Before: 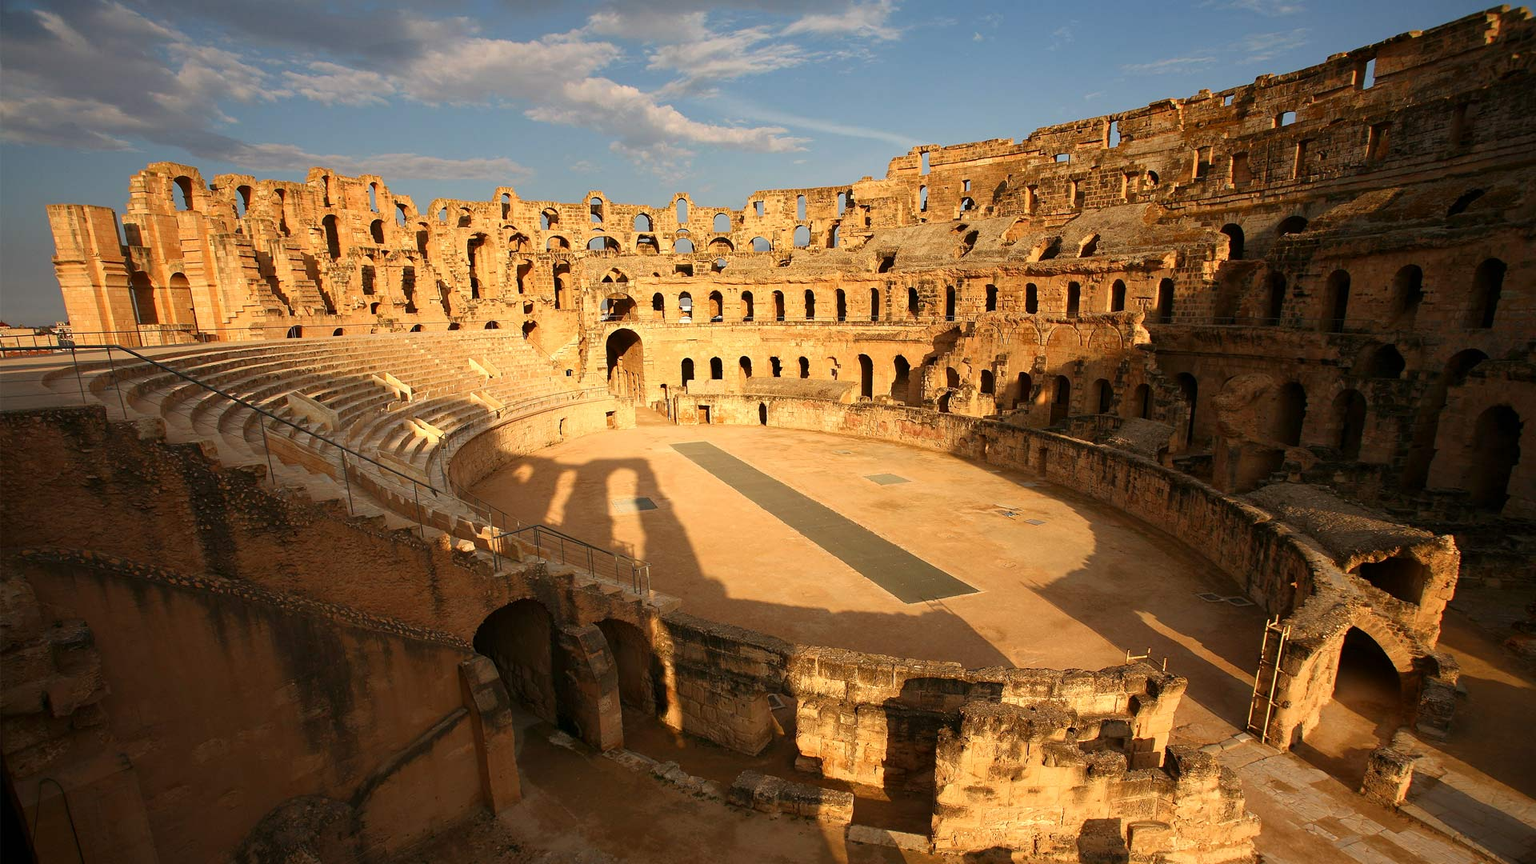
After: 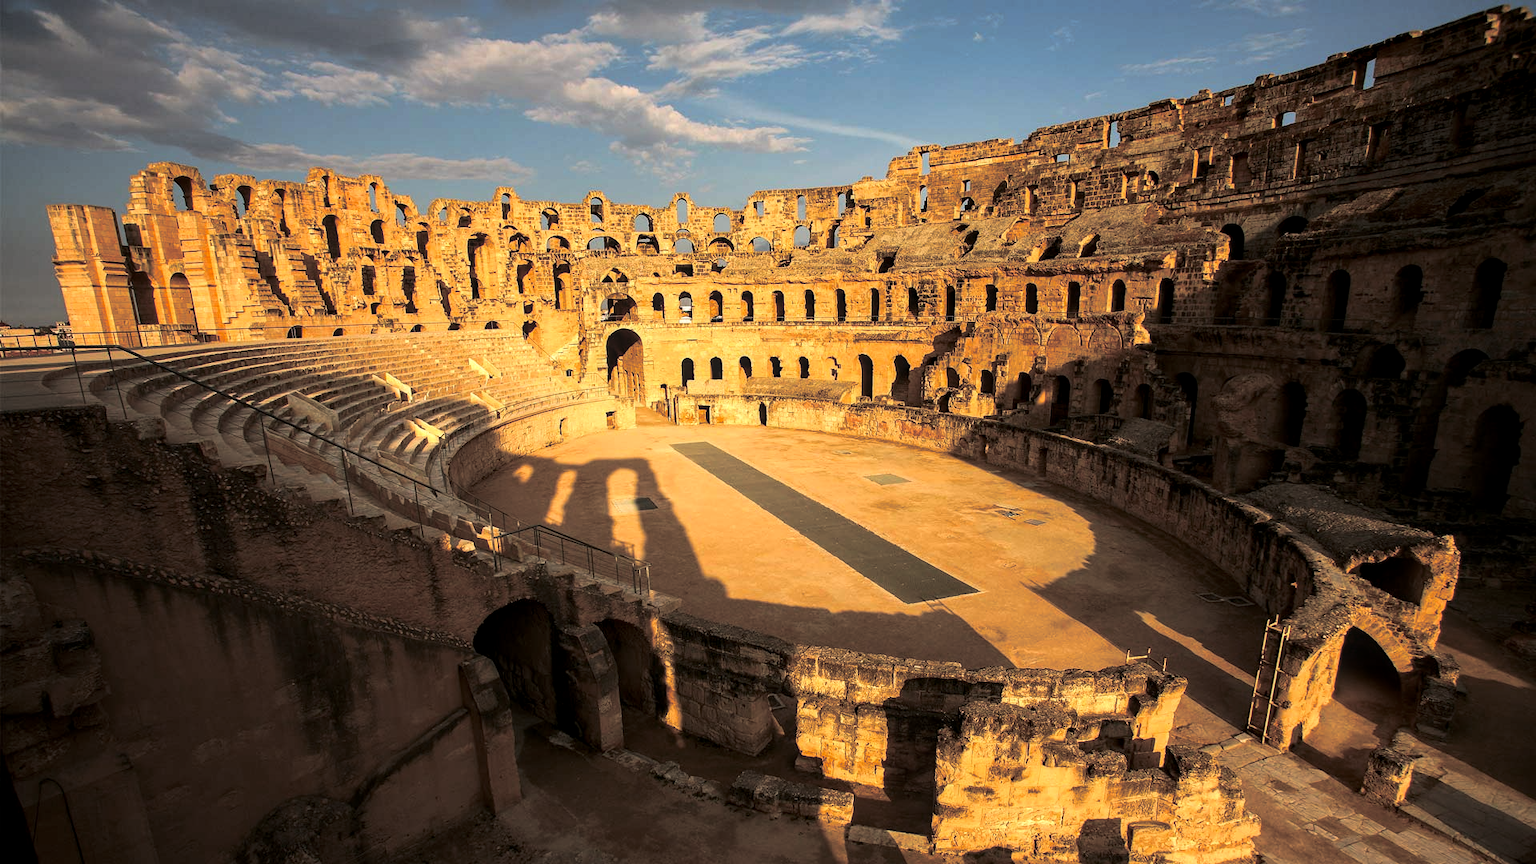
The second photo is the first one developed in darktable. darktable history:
local contrast: on, module defaults
contrast brightness saturation: contrast 0.13, brightness -0.05, saturation 0.16
split-toning: shadows › hue 36°, shadows › saturation 0.05, highlights › hue 10.8°, highlights › saturation 0.15, compress 40%
